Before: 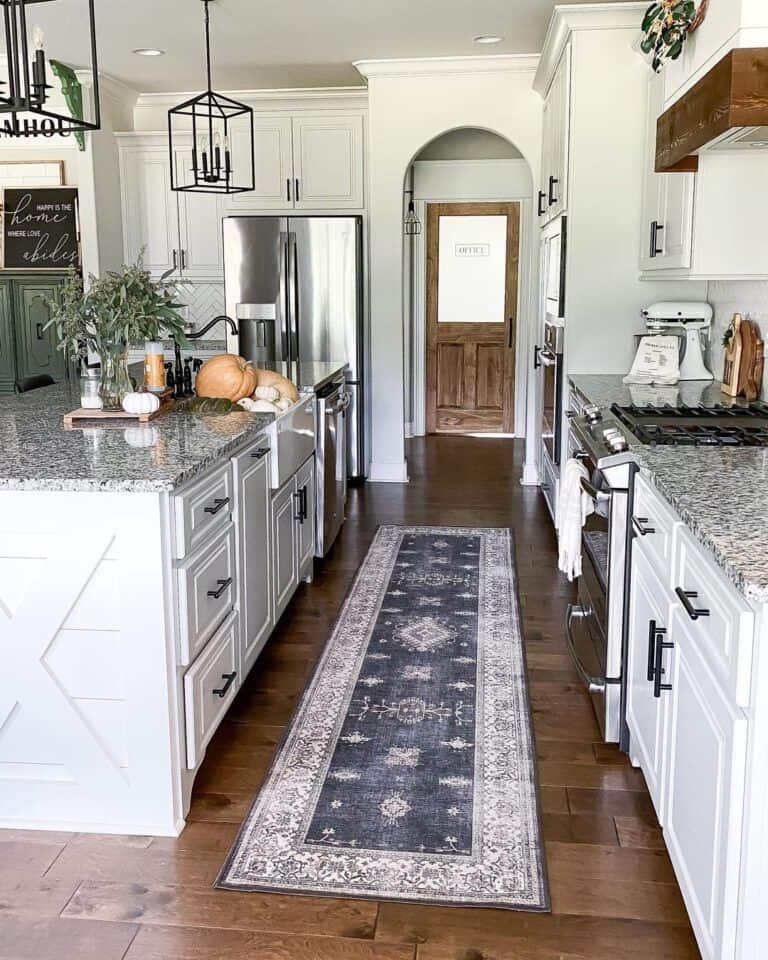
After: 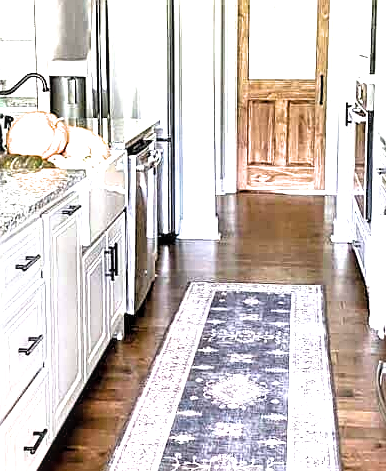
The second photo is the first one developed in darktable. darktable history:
exposure: exposure 2.014 EV, compensate highlight preservation false
filmic rgb: black relative exposure -12.07 EV, white relative exposure 2.81 EV, target black luminance 0%, hardness 8.05, latitude 70.46%, contrast 1.138, highlights saturation mix 10.58%, shadows ↔ highlights balance -0.384%
crop: left 24.676%, top 25.407%, right 24.979%, bottom 25.469%
local contrast: highlights 98%, shadows 87%, detail 160%, midtone range 0.2
sharpen: on, module defaults
